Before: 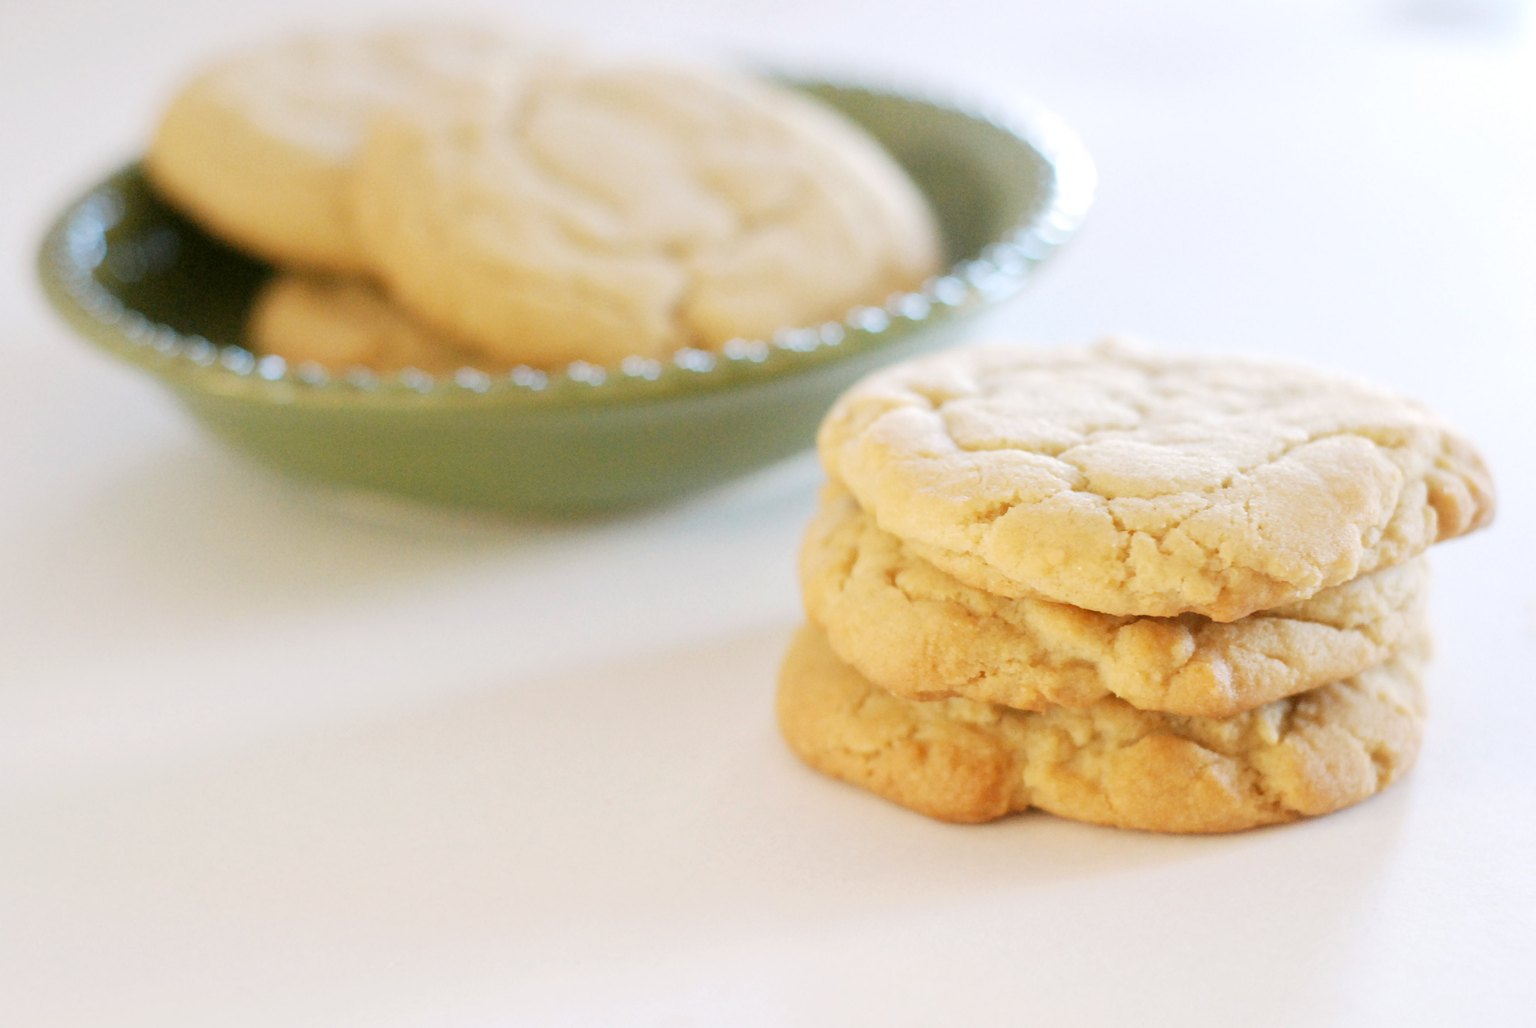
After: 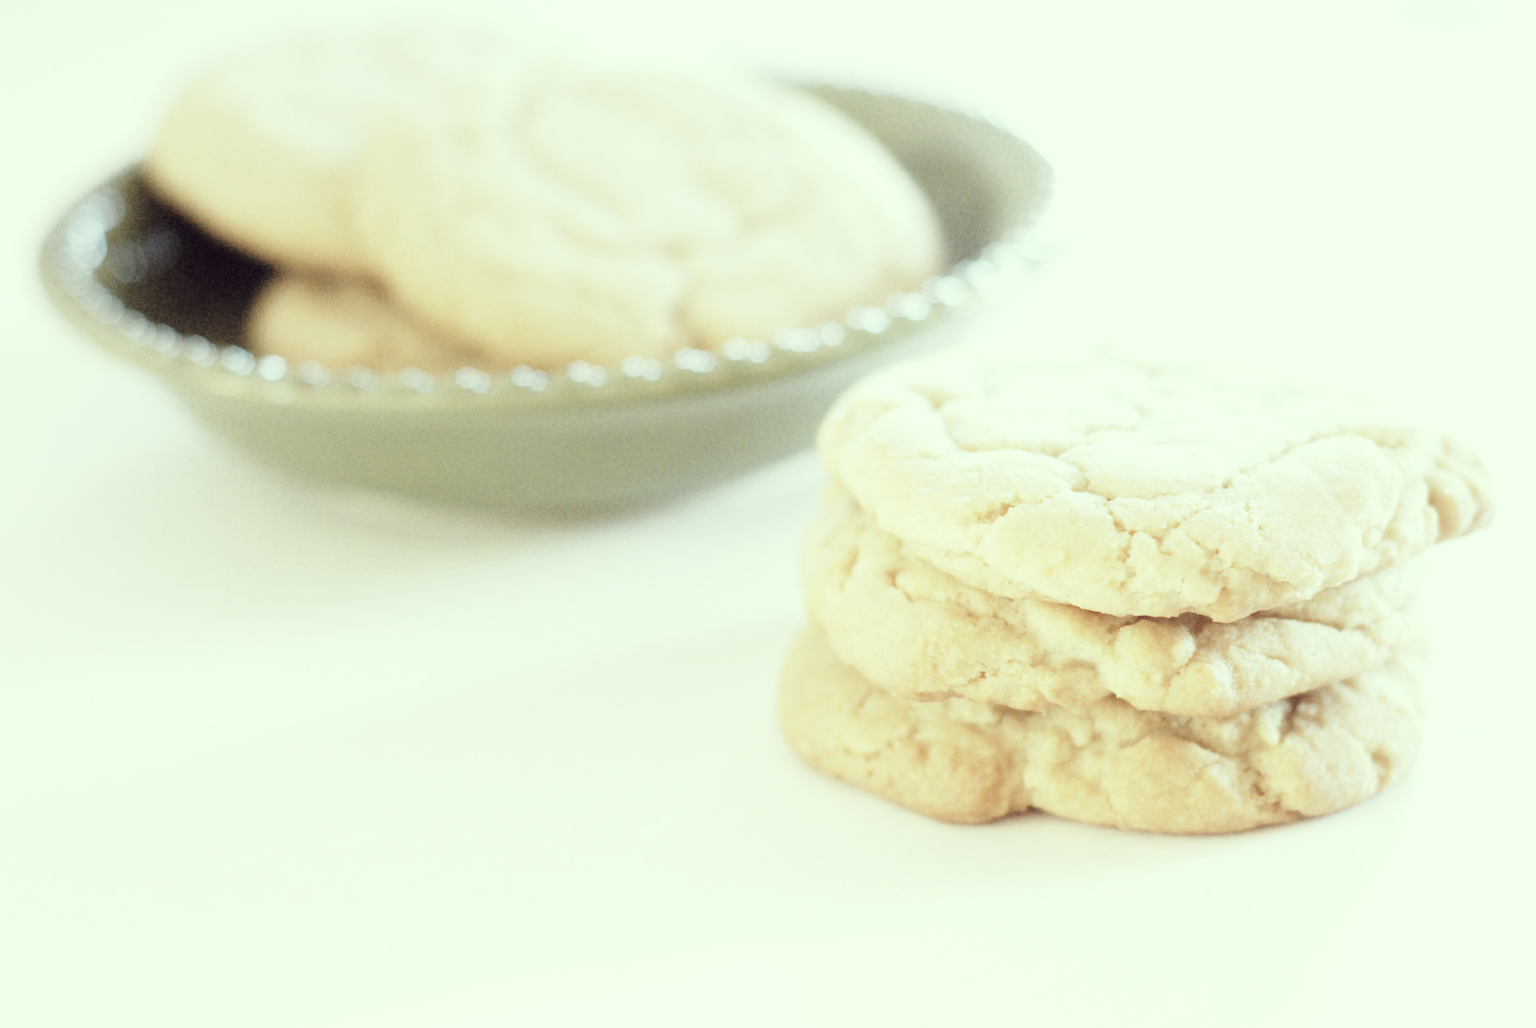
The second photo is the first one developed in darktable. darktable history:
base curve: curves: ch0 [(0, 0) (0.008, 0.007) (0.022, 0.029) (0.048, 0.089) (0.092, 0.197) (0.191, 0.399) (0.275, 0.534) (0.357, 0.65) (0.477, 0.78) (0.542, 0.833) (0.799, 0.973) (1, 1)], preserve colors none
color correction: highlights a* -20.17, highlights b* 20.27, shadows a* 20.03, shadows b* -20.46, saturation 0.43
